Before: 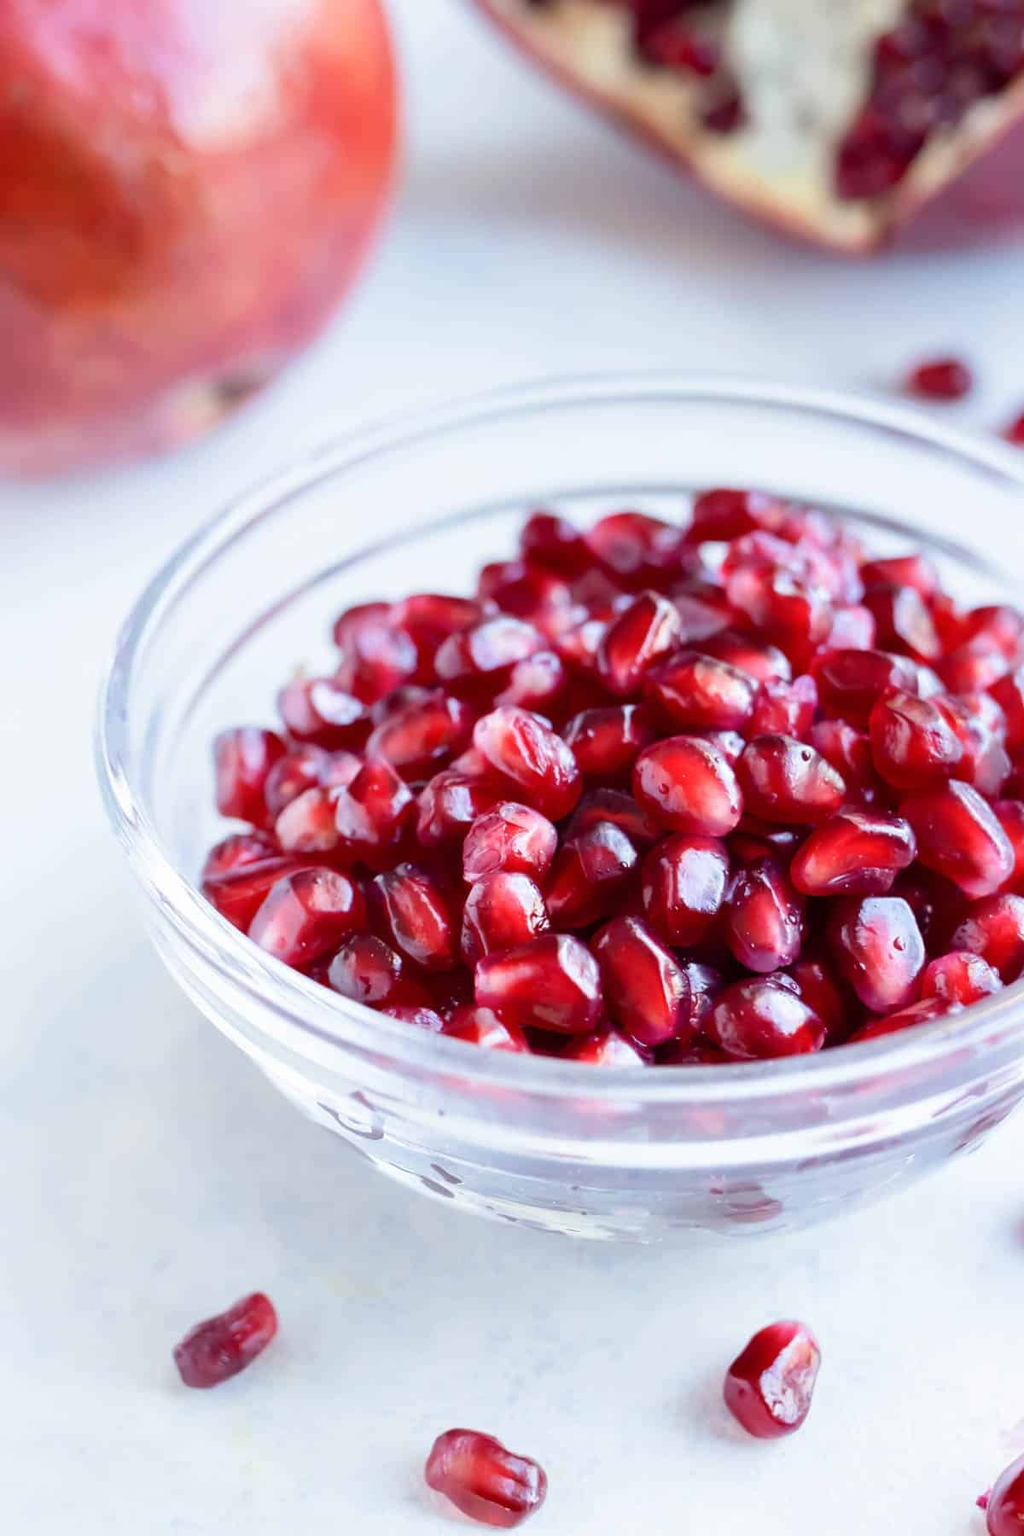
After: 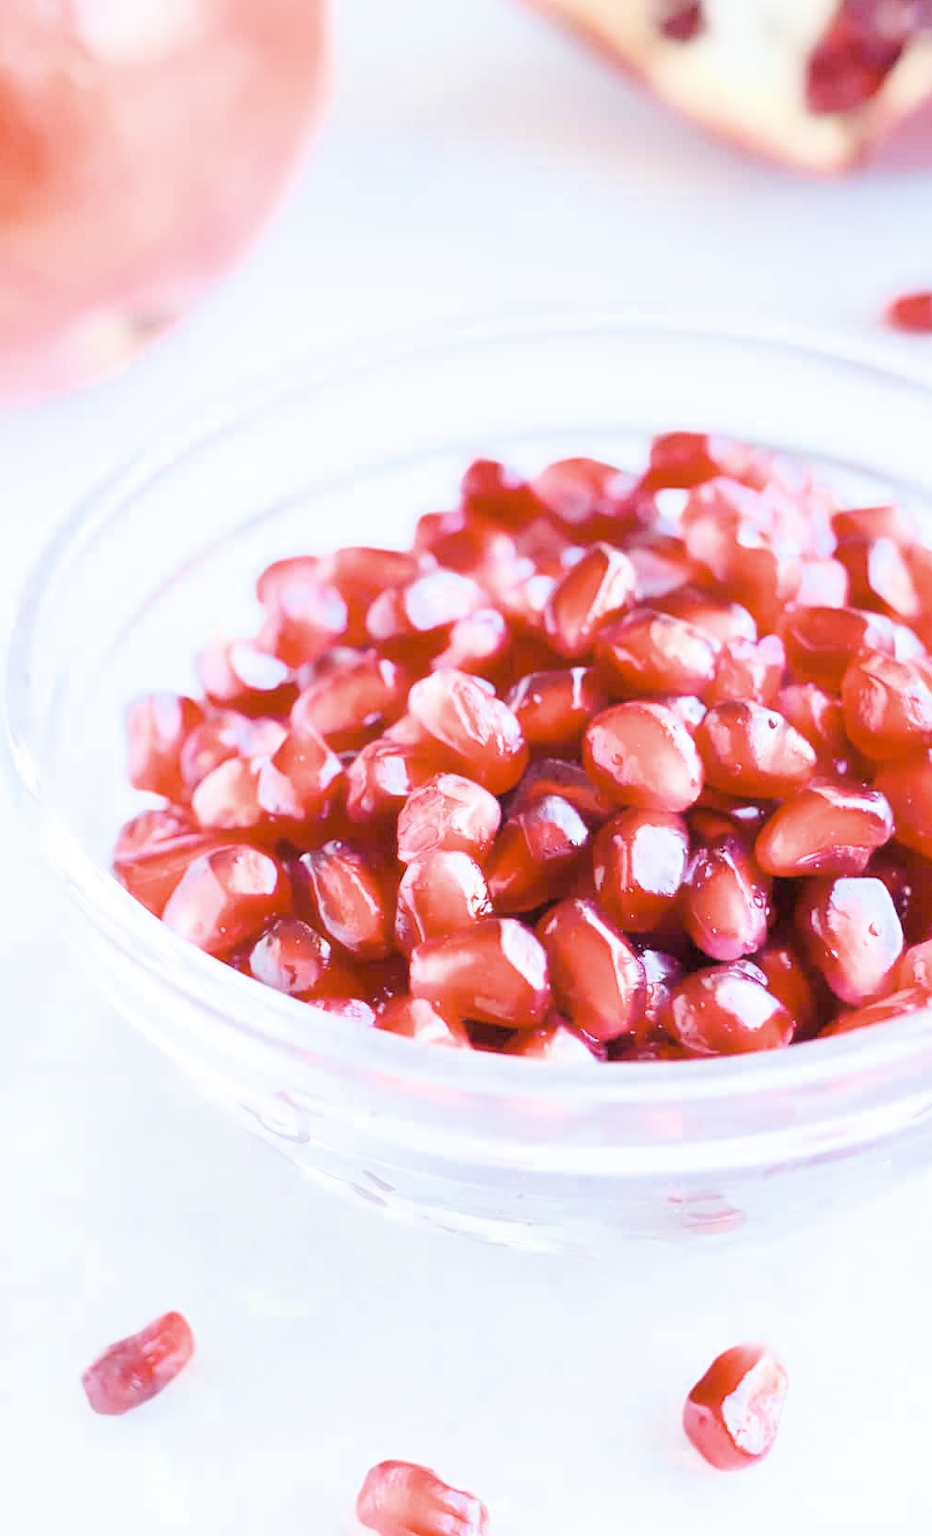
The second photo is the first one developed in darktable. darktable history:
crop: left 9.815%, top 6.216%, right 6.89%, bottom 2.353%
filmic rgb: black relative exposure -7.65 EV, white relative exposure 4.56 EV, hardness 3.61
color zones: curves: ch1 [(0.113, 0.438) (0.75, 0.5)]; ch2 [(0.12, 0.526) (0.75, 0.5)]
contrast equalizer: y [[0.5, 0.496, 0.435, 0.435, 0.496, 0.5], [0.5 ×6], [0.5 ×6], [0 ×6], [0 ×6]]
exposure: black level correction 0, exposure 2.129 EV, compensate highlight preservation false
